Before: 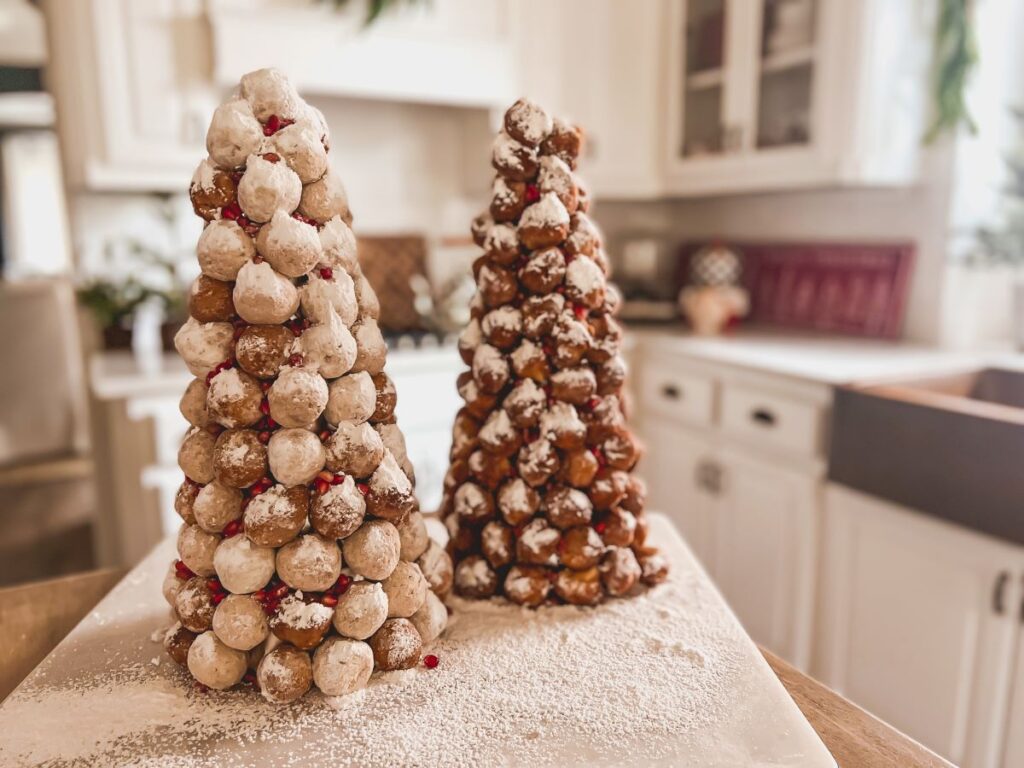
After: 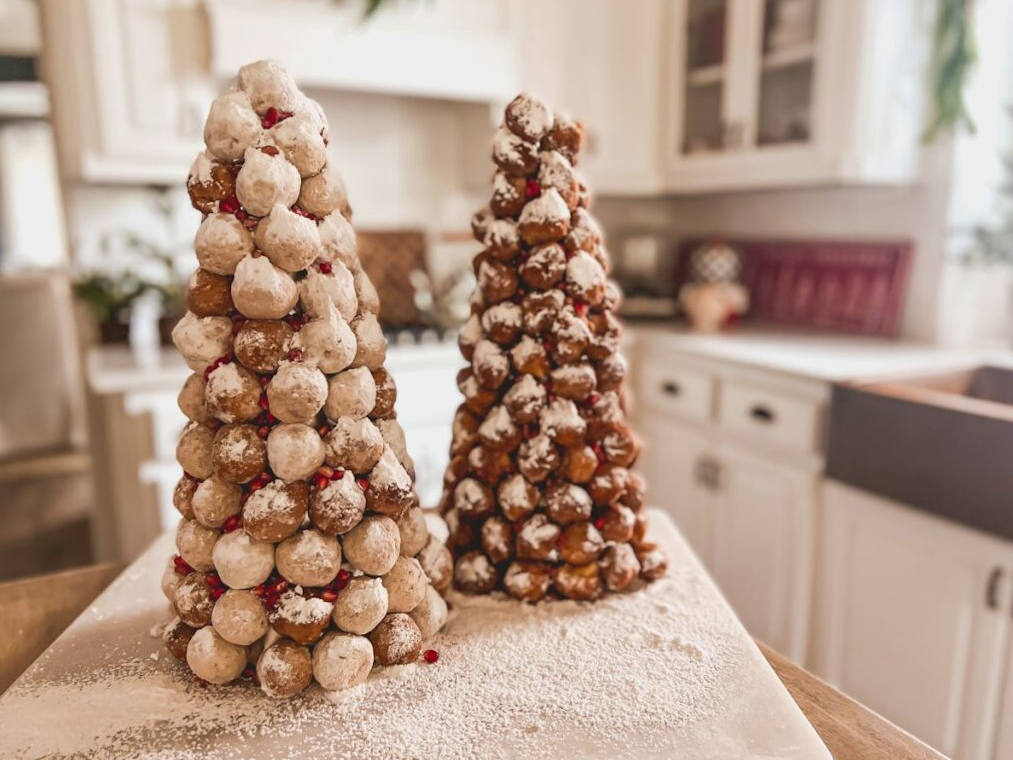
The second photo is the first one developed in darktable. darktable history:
white balance: emerald 1
rotate and perspective: rotation 0.174°, lens shift (vertical) 0.013, lens shift (horizontal) 0.019, shear 0.001, automatic cropping original format, crop left 0.007, crop right 0.991, crop top 0.016, crop bottom 0.997
